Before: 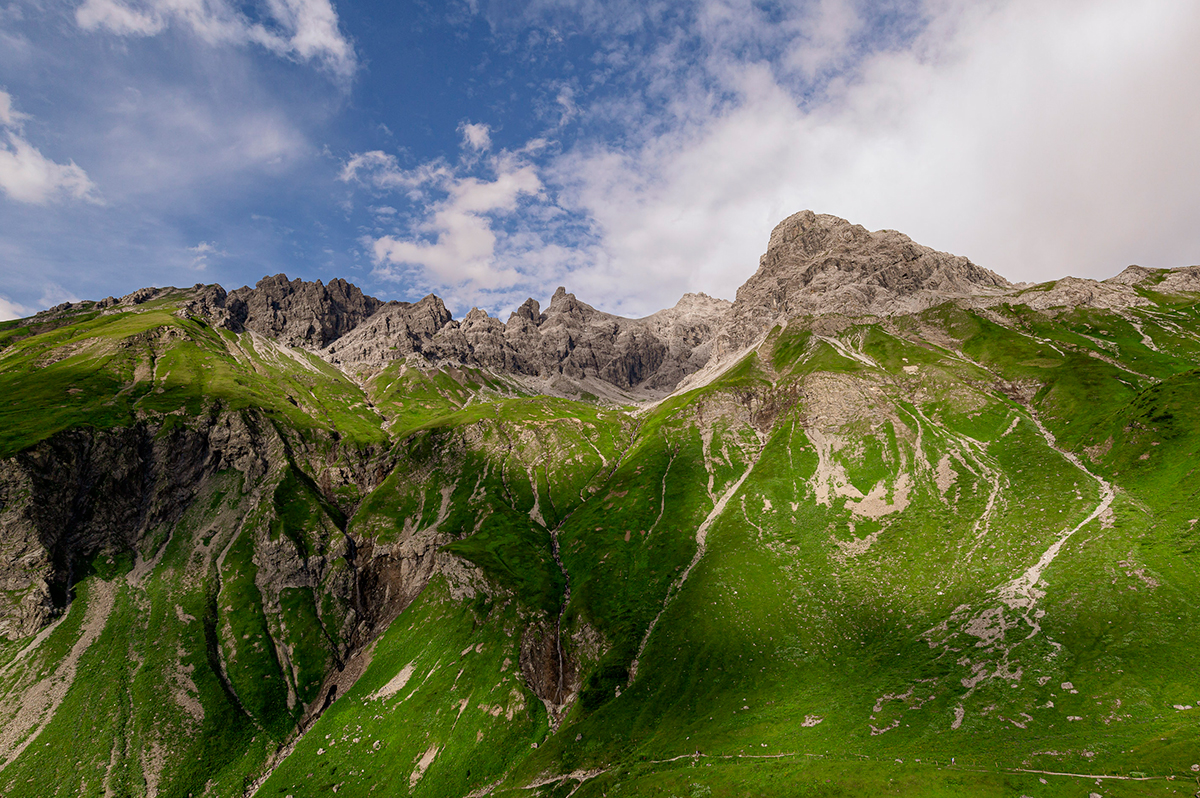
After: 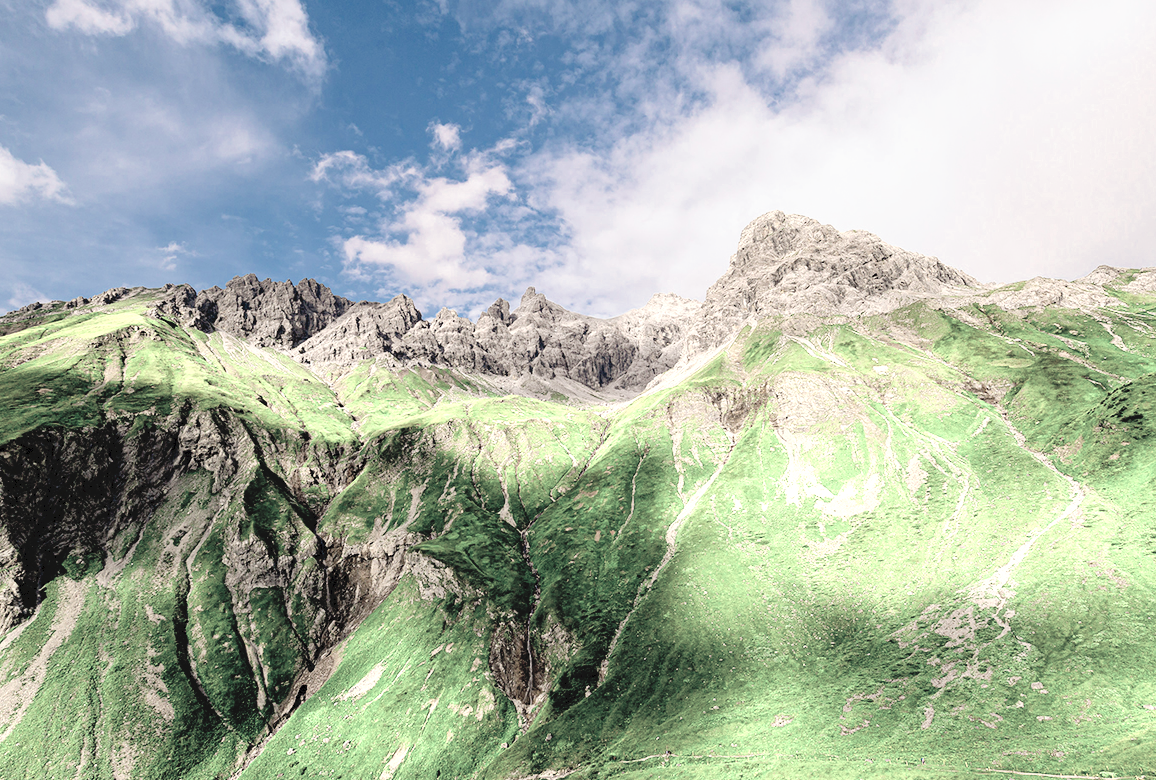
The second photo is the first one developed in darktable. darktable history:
crop and rotate: left 2.536%, right 1.107%, bottom 2.246%
global tonemap: drago (0.7, 100)
contrast brightness saturation: contrast 0.1, brightness 0.03, saturation 0.09
tone curve: curves: ch0 [(0, 0) (0.003, 0.022) (0.011, 0.025) (0.025, 0.025) (0.044, 0.029) (0.069, 0.042) (0.1, 0.068) (0.136, 0.118) (0.177, 0.176) (0.224, 0.233) (0.277, 0.299) (0.335, 0.371) (0.399, 0.448) (0.468, 0.526) (0.543, 0.605) (0.623, 0.684) (0.709, 0.775) (0.801, 0.869) (0.898, 0.957) (1, 1)], preserve colors none
color zones: curves: ch0 [(0.25, 0.667) (0.758, 0.368)]; ch1 [(0.215, 0.245) (0.761, 0.373)]; ch2 [(0.247, 0.554) (0.761, 0.436)]
